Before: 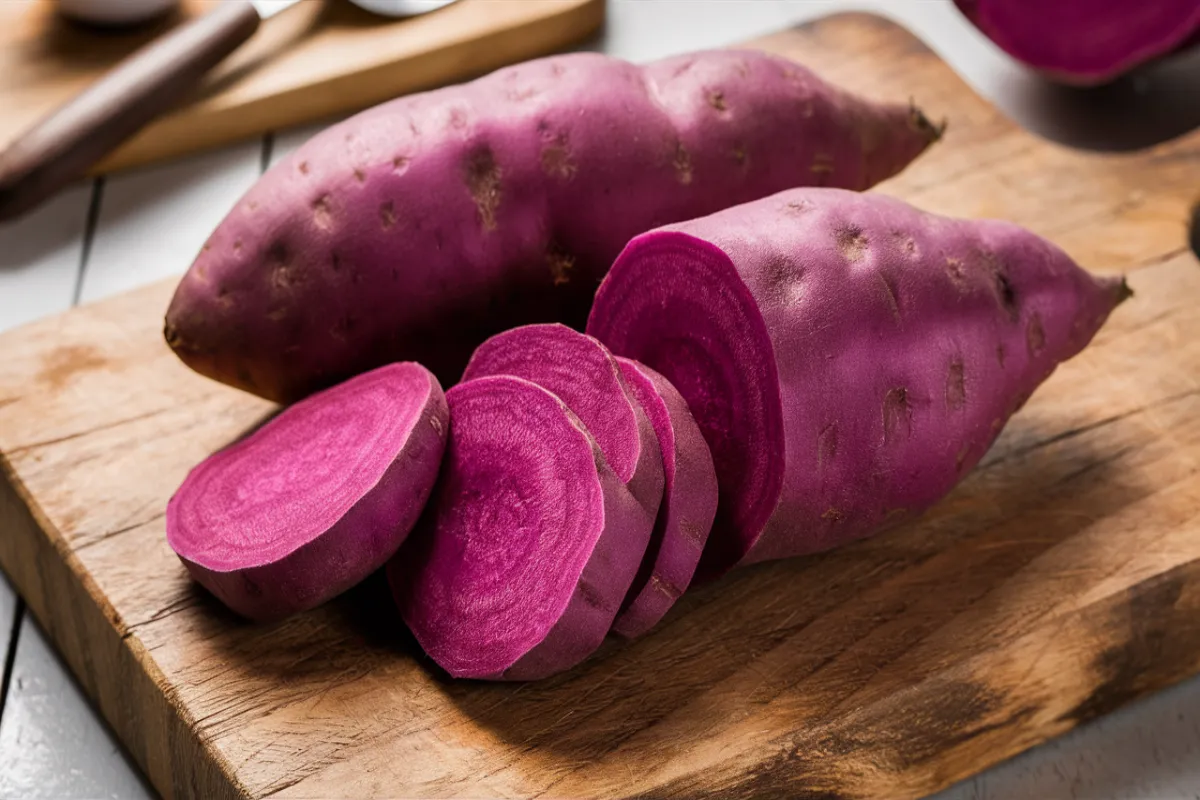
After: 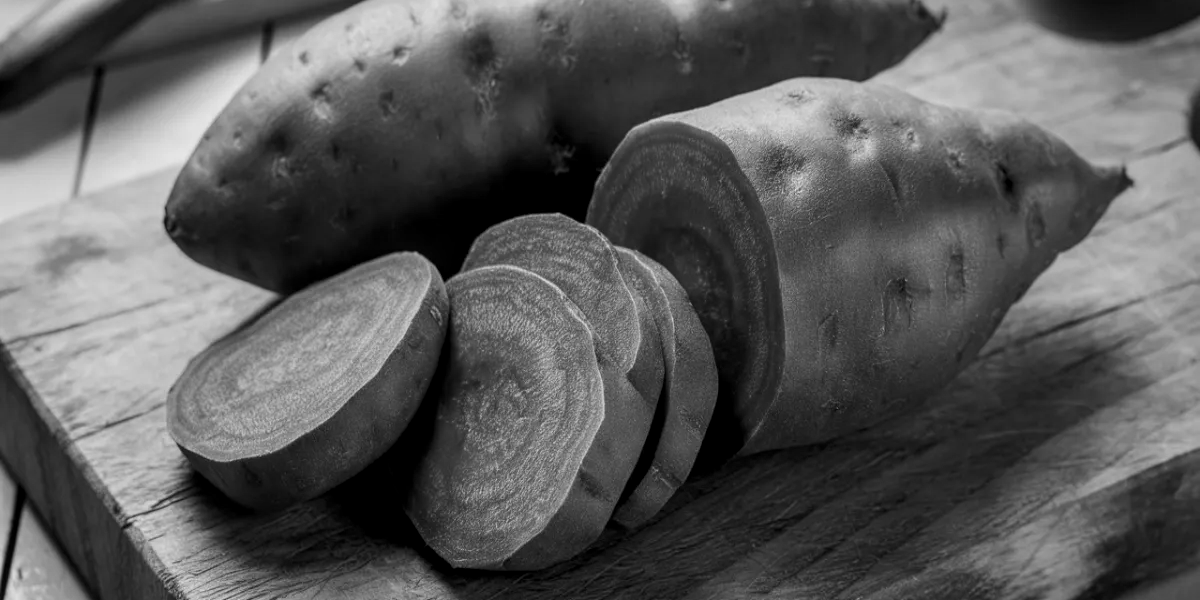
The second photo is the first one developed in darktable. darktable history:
crop: top 13.819%, bottom 11.169%
color calibration: output gray [0.246, 0.254, 0.501, 0], gray › normalize channels true, illuminant same as pipeline (D50), adaptation XYZ, x 0.346, y 0.359, gamut compression 0
local contrast: on, module defaults
